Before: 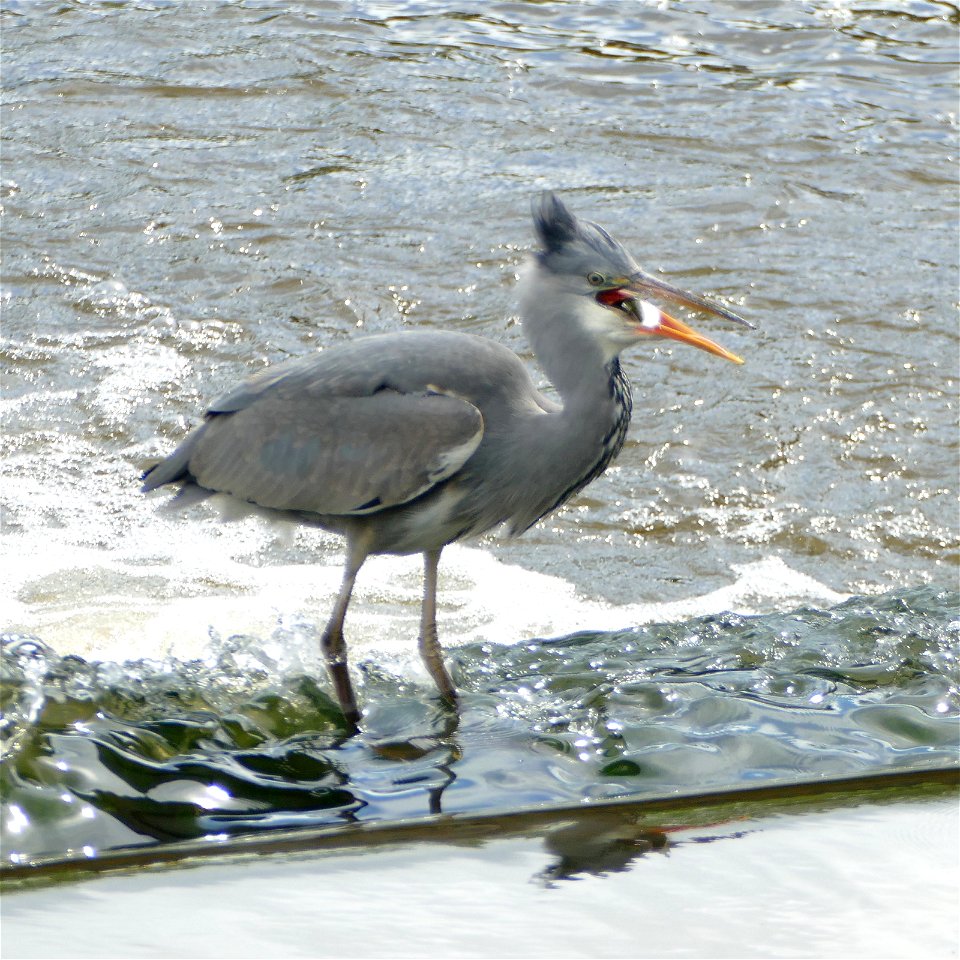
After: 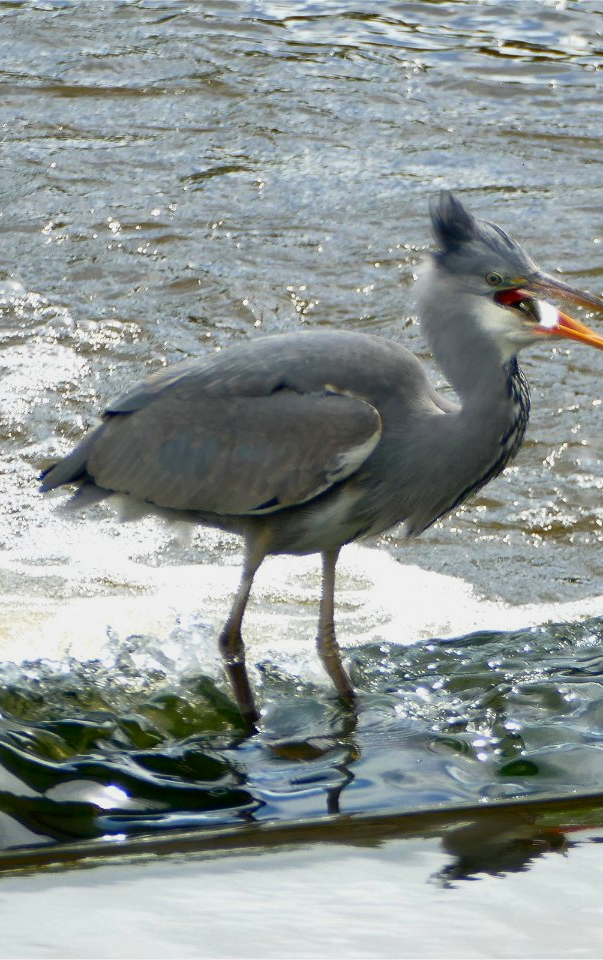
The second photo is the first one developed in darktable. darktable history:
exposure: exposure -0.21 EV, compensate highlight preservation false
crop: left 10.644%, right 26.528%
contrast brightness saturation: contrast 0.1, brightness 0.03, saturation 0.09
white balance: emerald 1
shadows and highlights: radius 337.17, shadows 29.01, soften with gaussian
